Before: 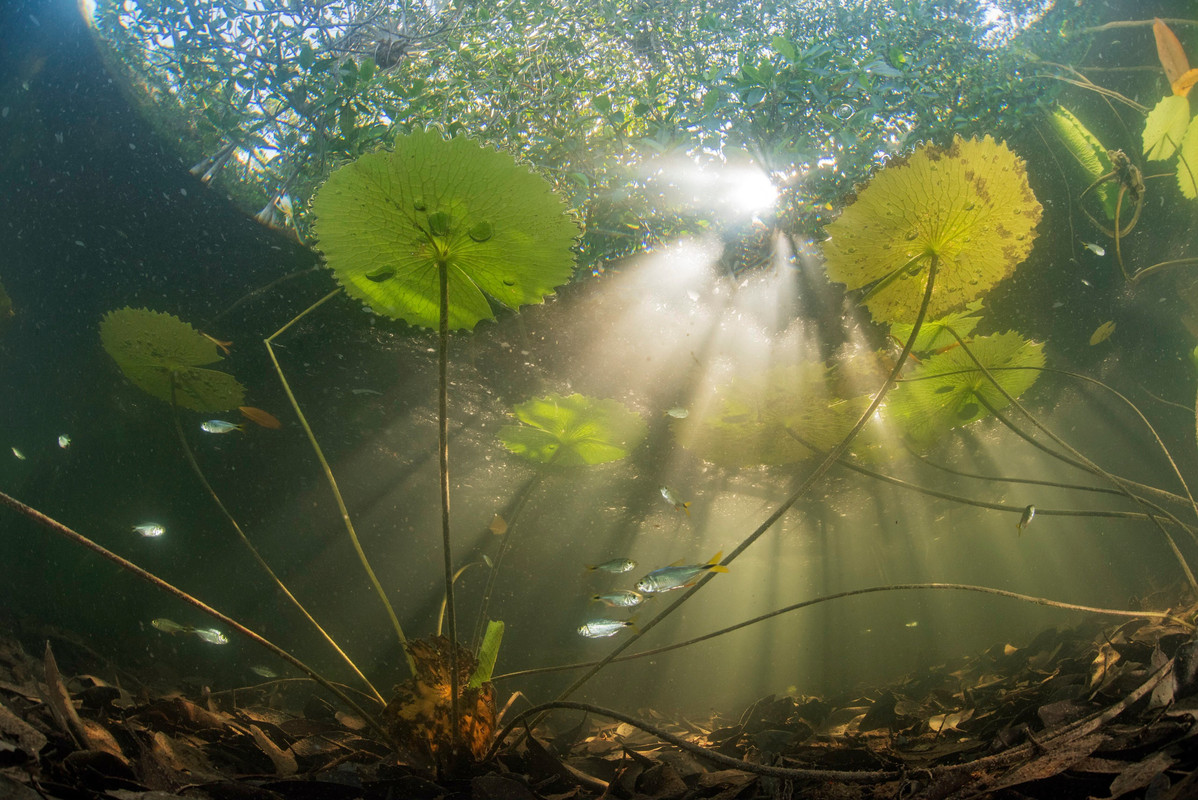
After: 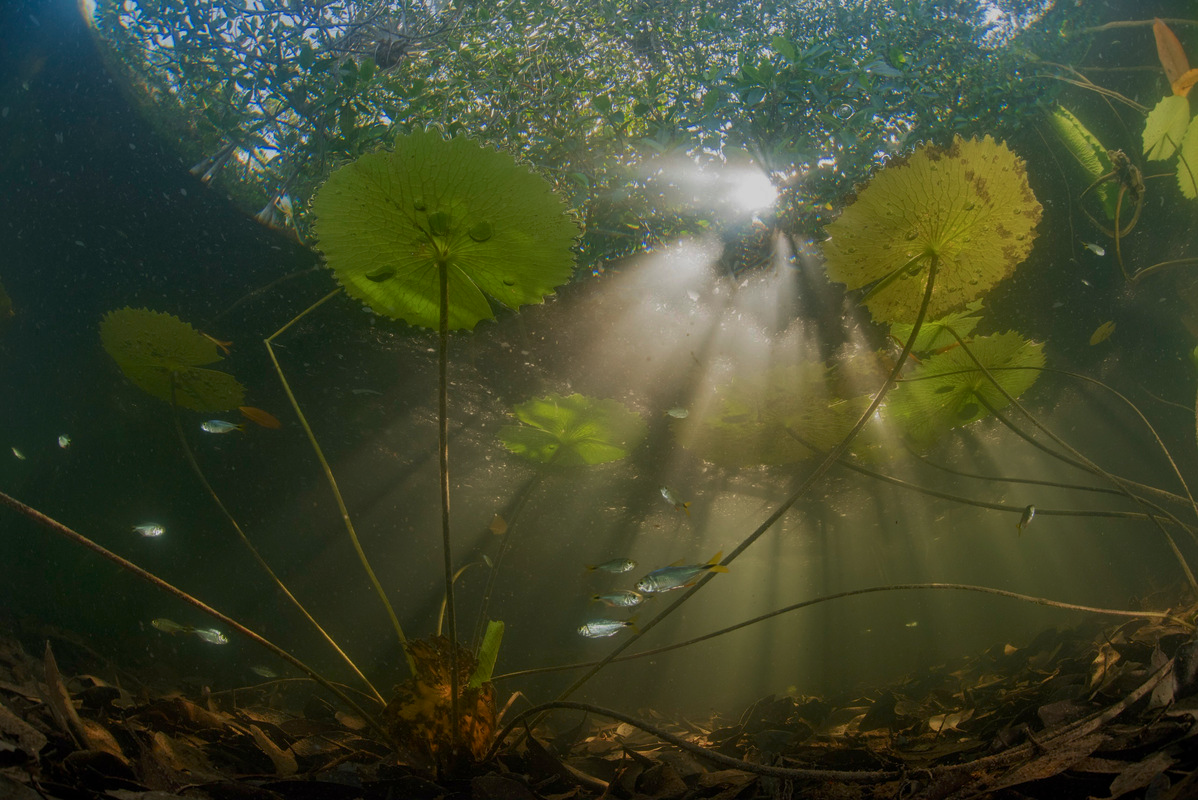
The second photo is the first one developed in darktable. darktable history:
exposure: exposure -0.154 EV, compensate exposure bias true, compensate highlight preservation false
tone curve: curves: ch0 [(0, 0) (0.91, 0.76) (0.997, 0.913)], preserve colors none
color balance rgb: perceptual saturation grading › global saturation 0.53%, perceptual saturation grading › highlights -15.117%, perceptual saturation grading › shadows 26.15%, global vibrance 25.36%
